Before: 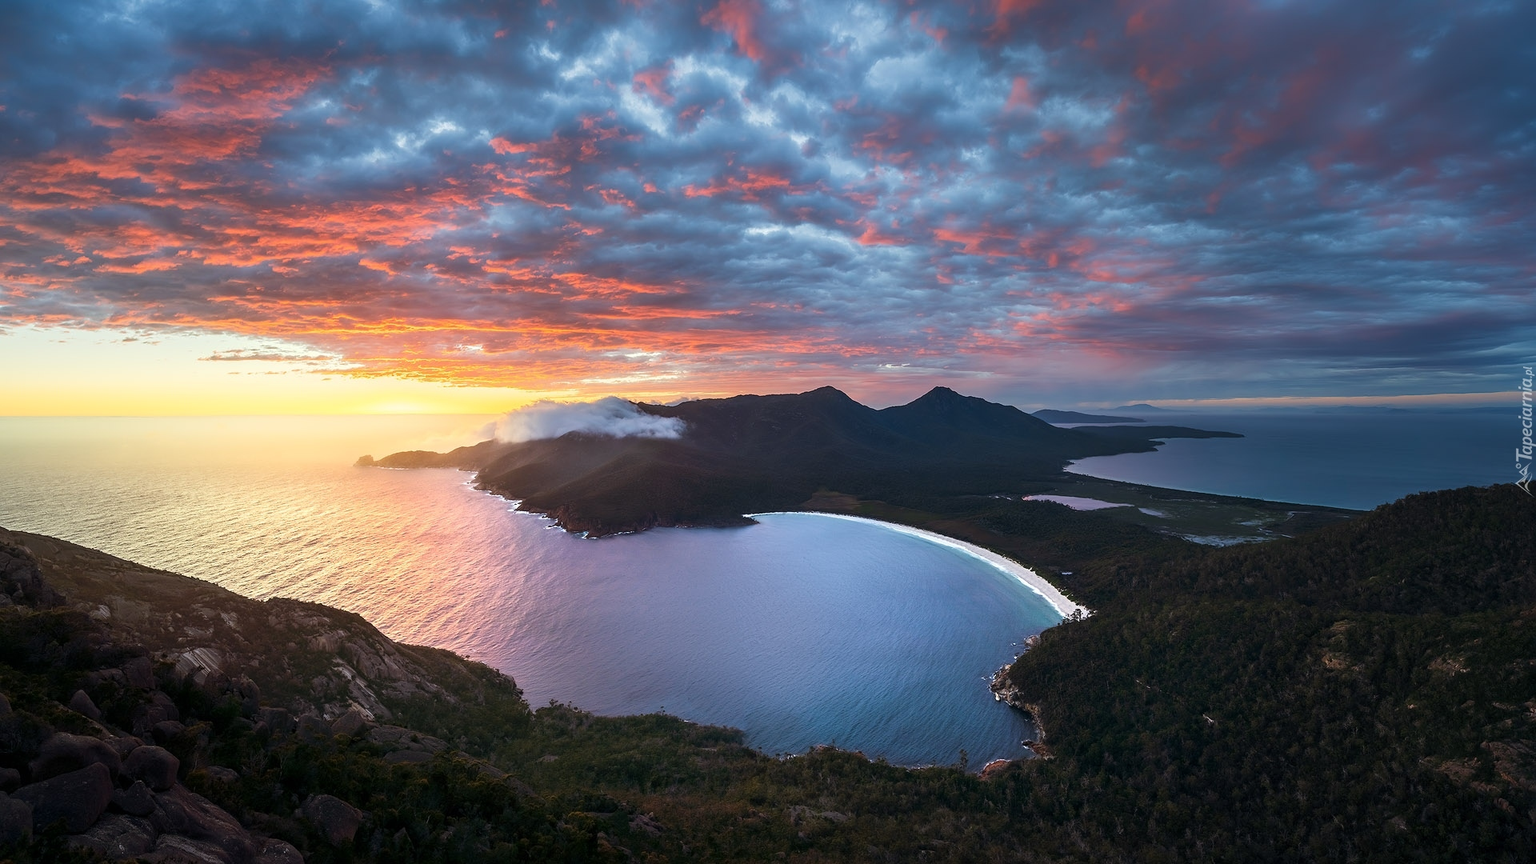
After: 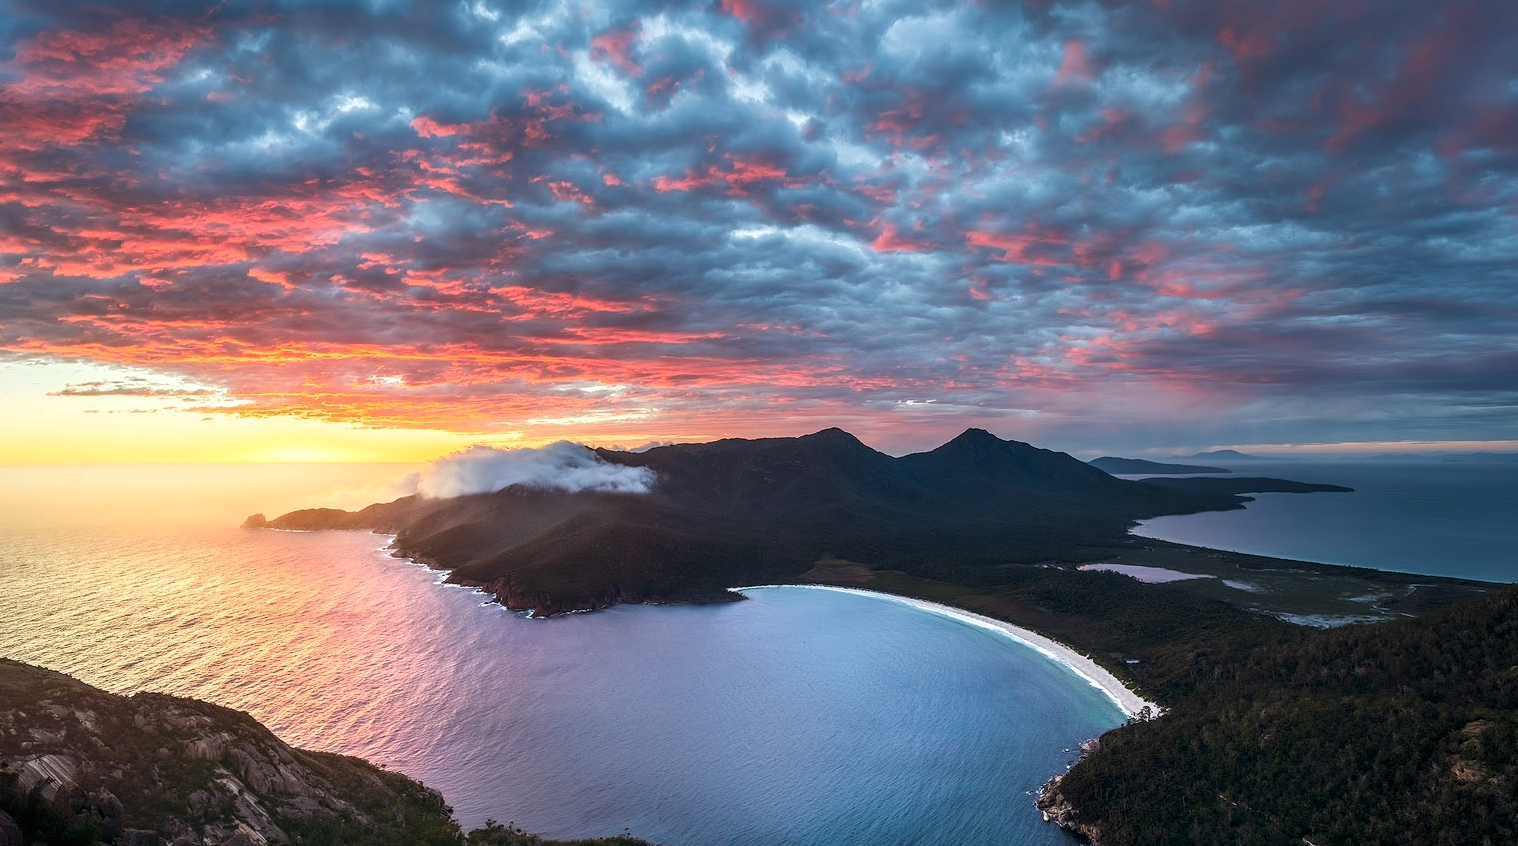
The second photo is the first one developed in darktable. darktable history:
crop and rotate: left 10.508%, top 5.146%, right 10.419%, bottom 16.461%
local contrast: detail 130%
color zones: curves: ch1 [(0.235, 0.558) (0.75, 0.5)]; ch2 [(0.25, 0.462) (0.749, 0.457)]
